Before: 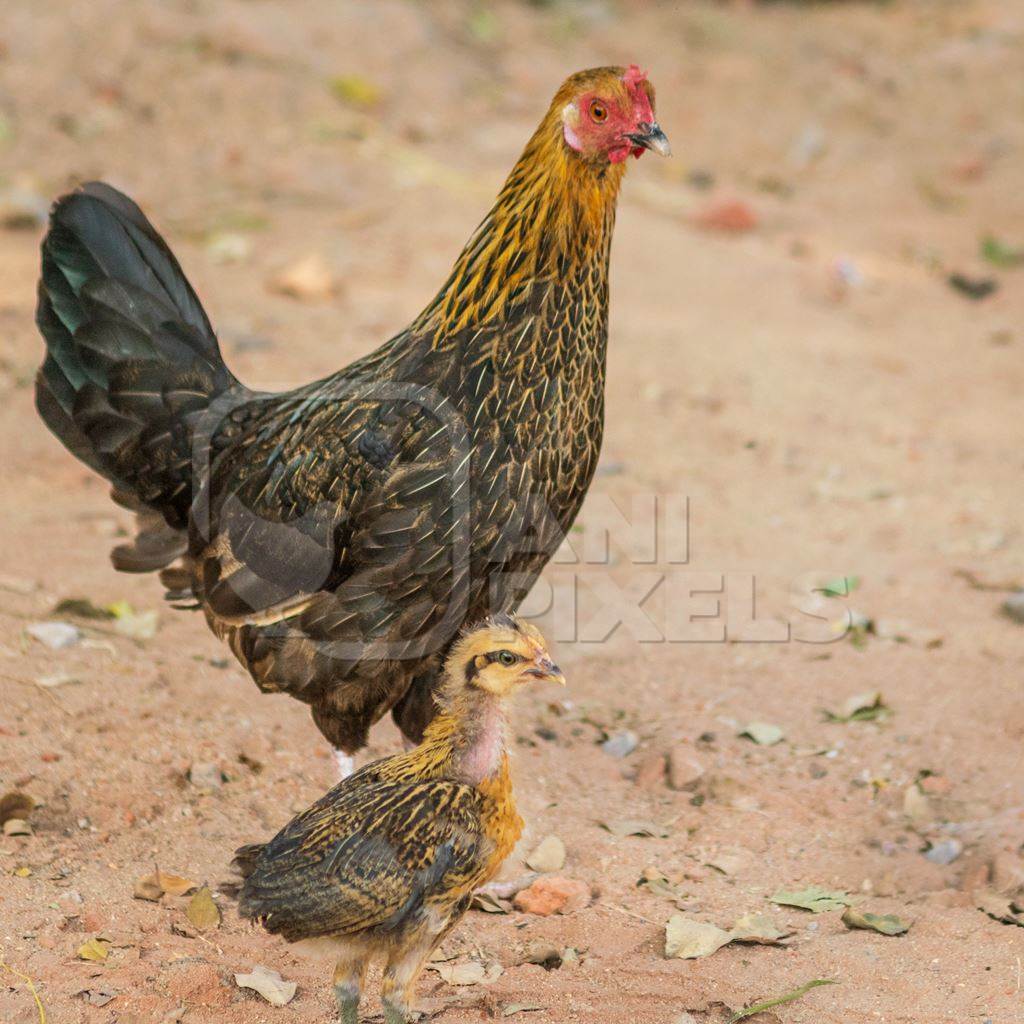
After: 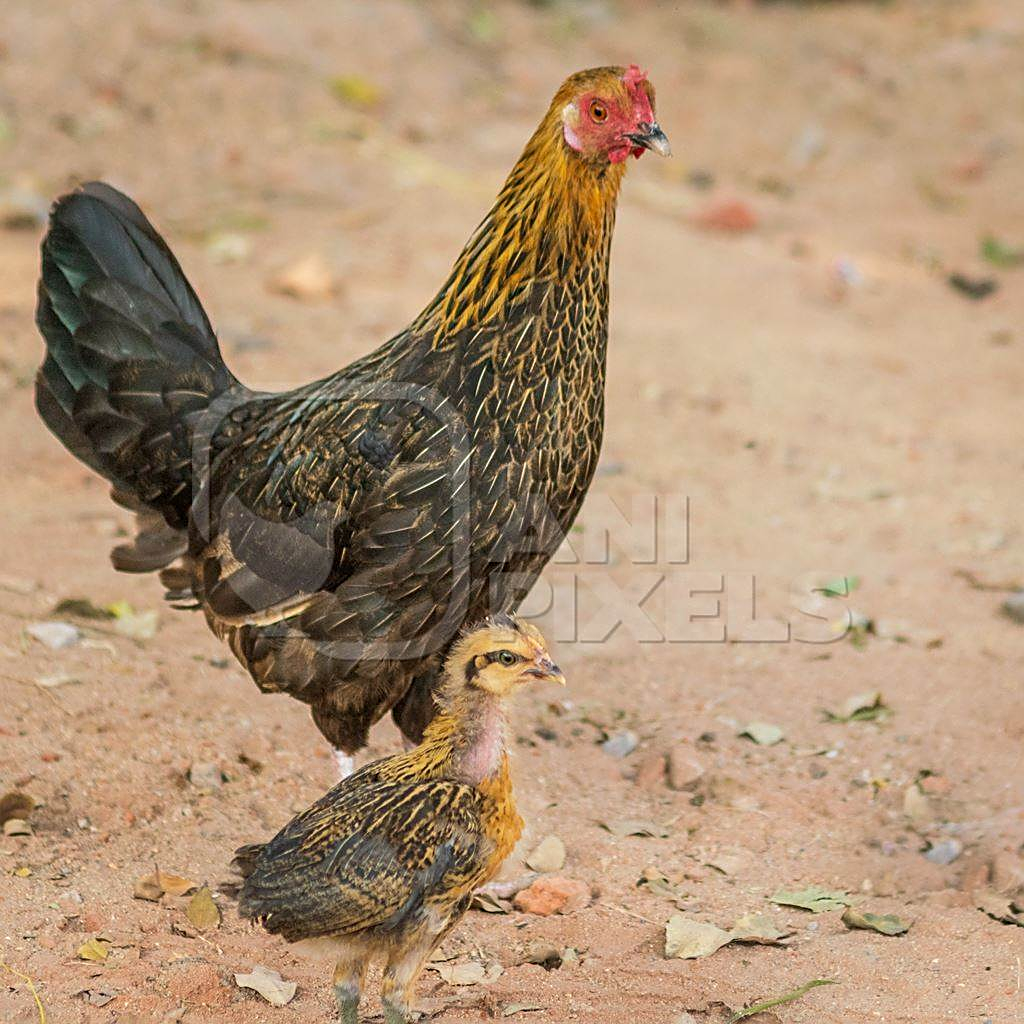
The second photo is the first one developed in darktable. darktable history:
sharpen: amount 0.491
